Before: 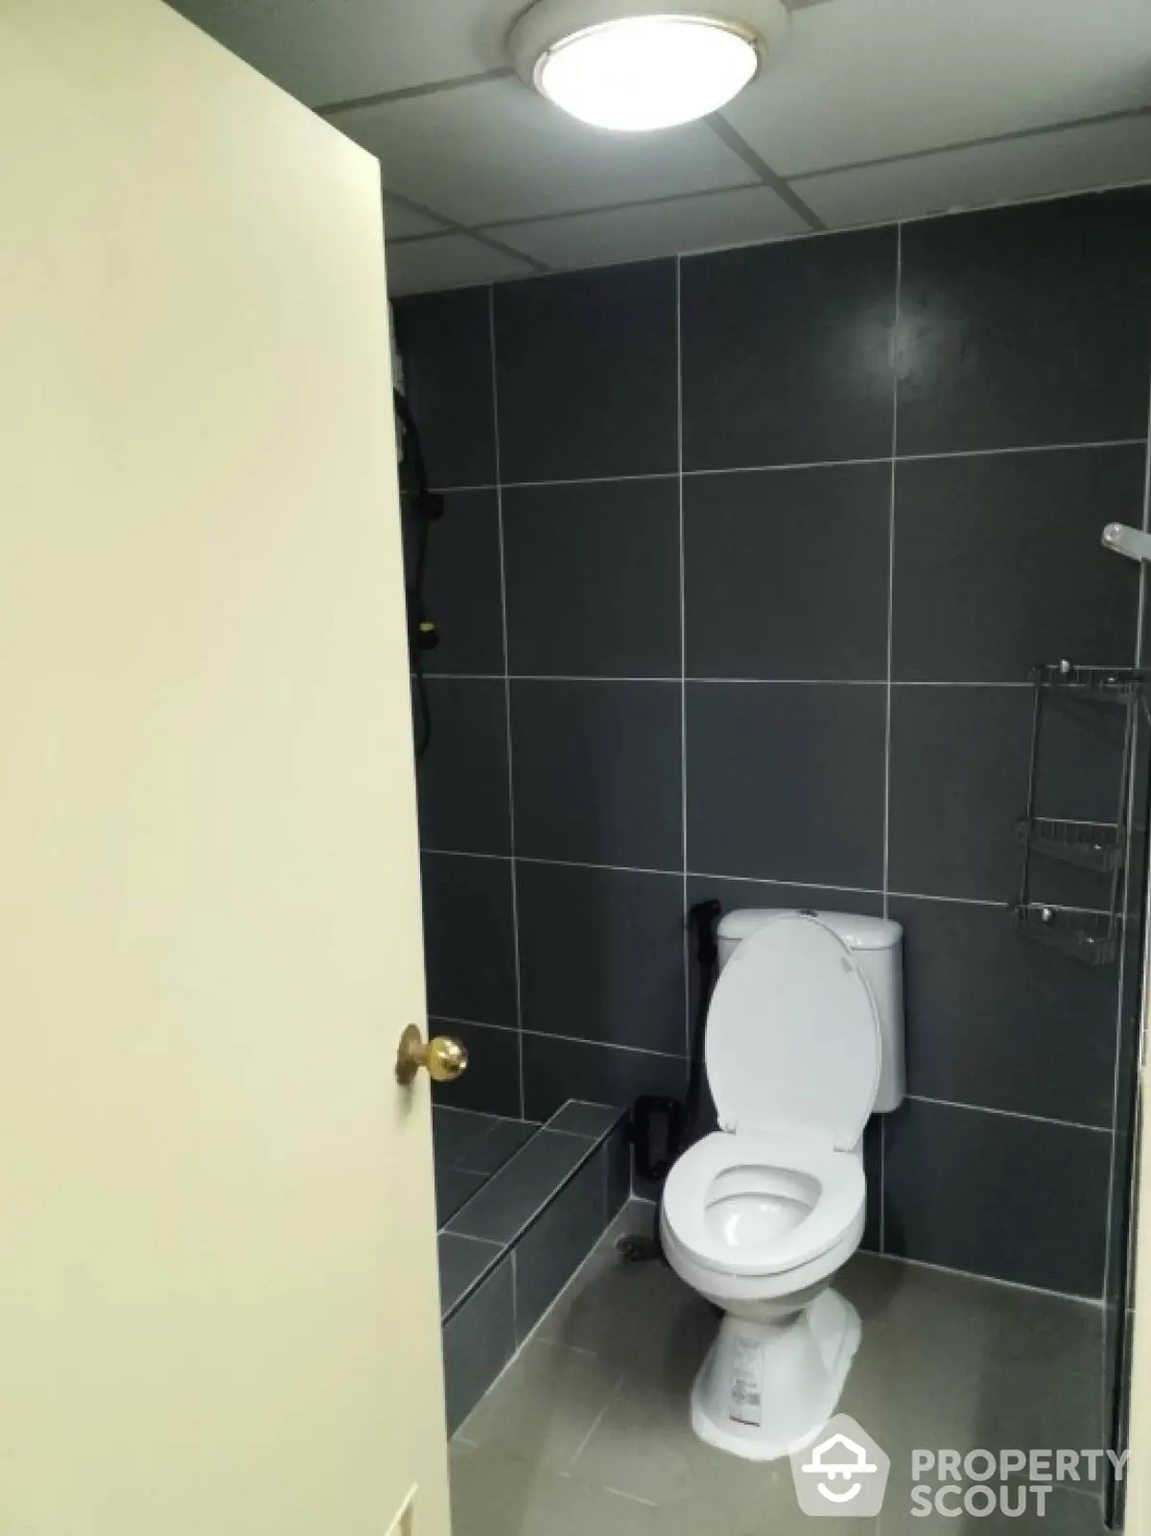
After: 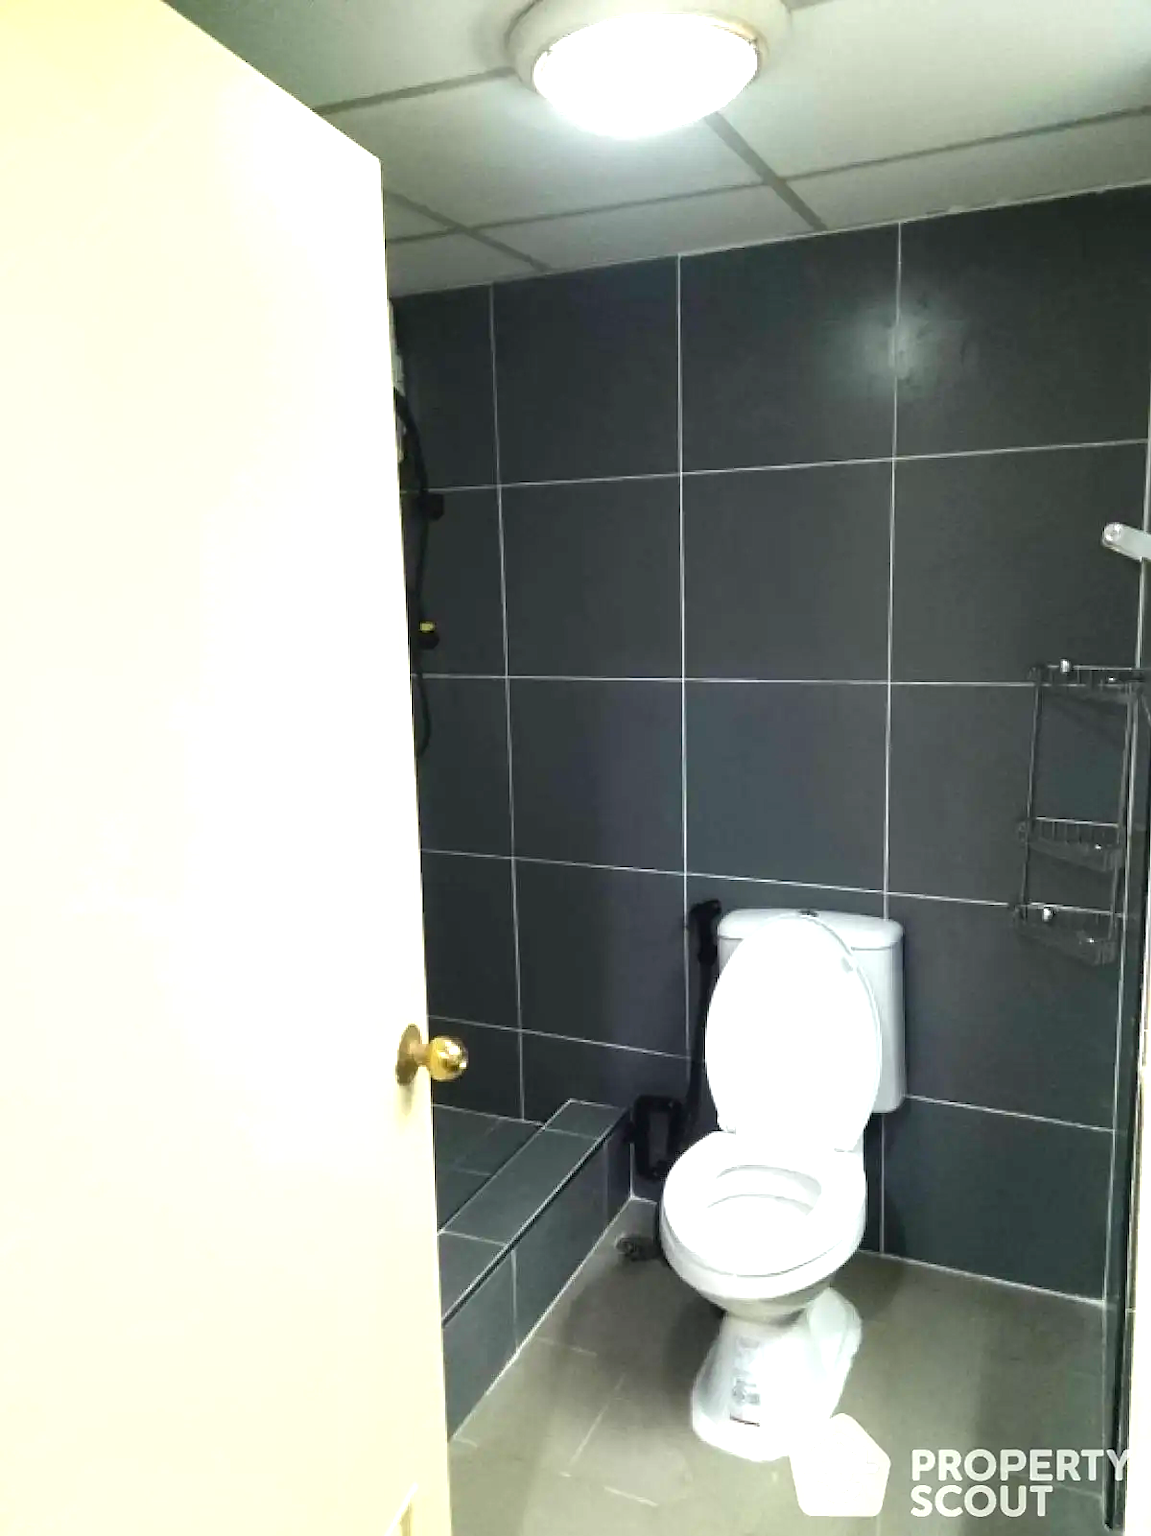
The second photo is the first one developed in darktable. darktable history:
exposure: black level correction 0, exposure 1 EV, compensate exposure bias true, compensate highlight preservation false
sharpen: radius 1.469, amount 0.408, threshold 1.49
contrast brightness saturation: saturation 0.127
